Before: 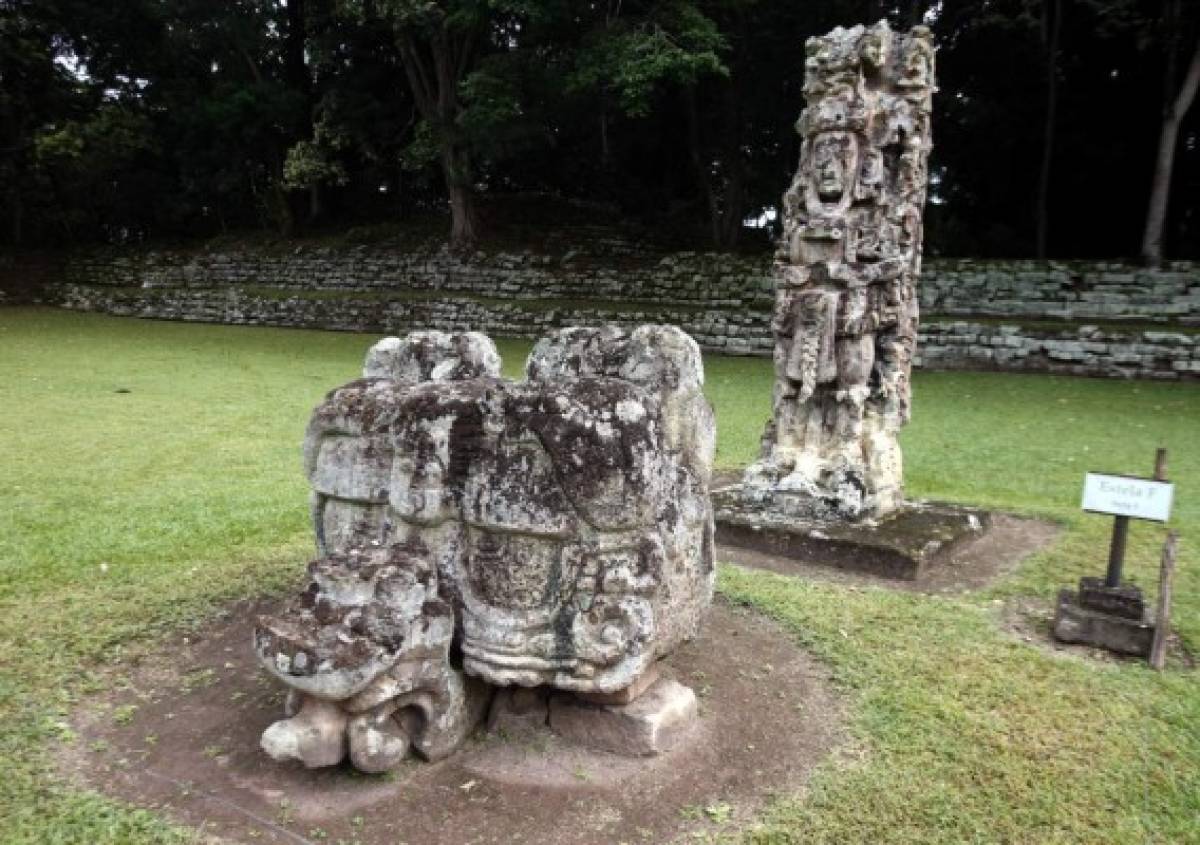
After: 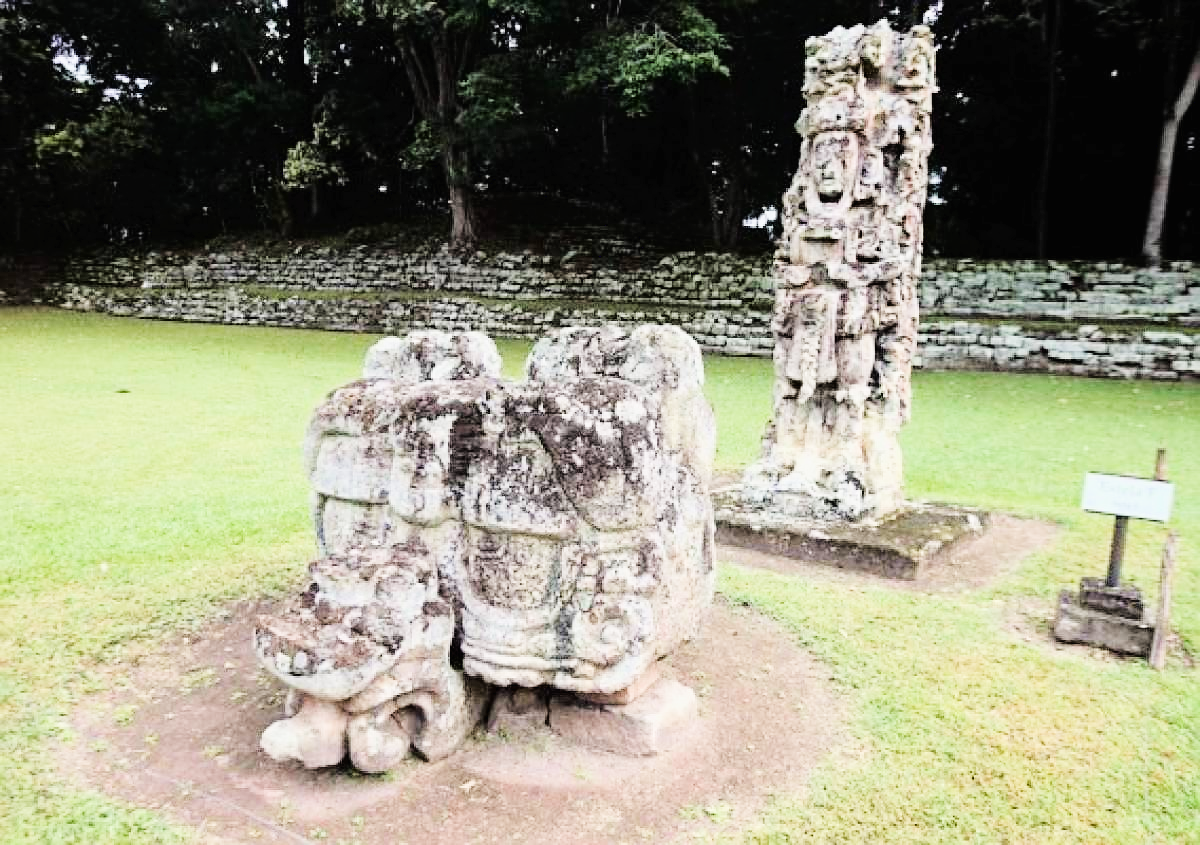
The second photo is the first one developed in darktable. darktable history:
tone curve: curves: ch0 [(0, 0) (0.003, 0.015) (0.011, 0.019) (0.025, 0.026) (0.044, 0.041) (0.069, 0.057) (0.1, 0.085) (0.136, 0.116) (0.177, 0.158) (0.224, 0.215) (0.277, 0.286) (0.335, 0.367) (0.399, 0.452) (0.468, 0.534) (0.543, 0.612) (0.623, 0.698) (0.709, 0.775) (0.801, 0.858) (0.898, 0.928) (1, 1)], color space Lab, linked channels, preserve colors none
filmic rgb: black relative exposure -9.15 EV, white relative exposure 6.83 EV, hardness 3.05, contrast 1.06
exposure: black level correction 0, exposure 1.704 EV, compensate highlight preservation false
sharpen: on, module defaults
